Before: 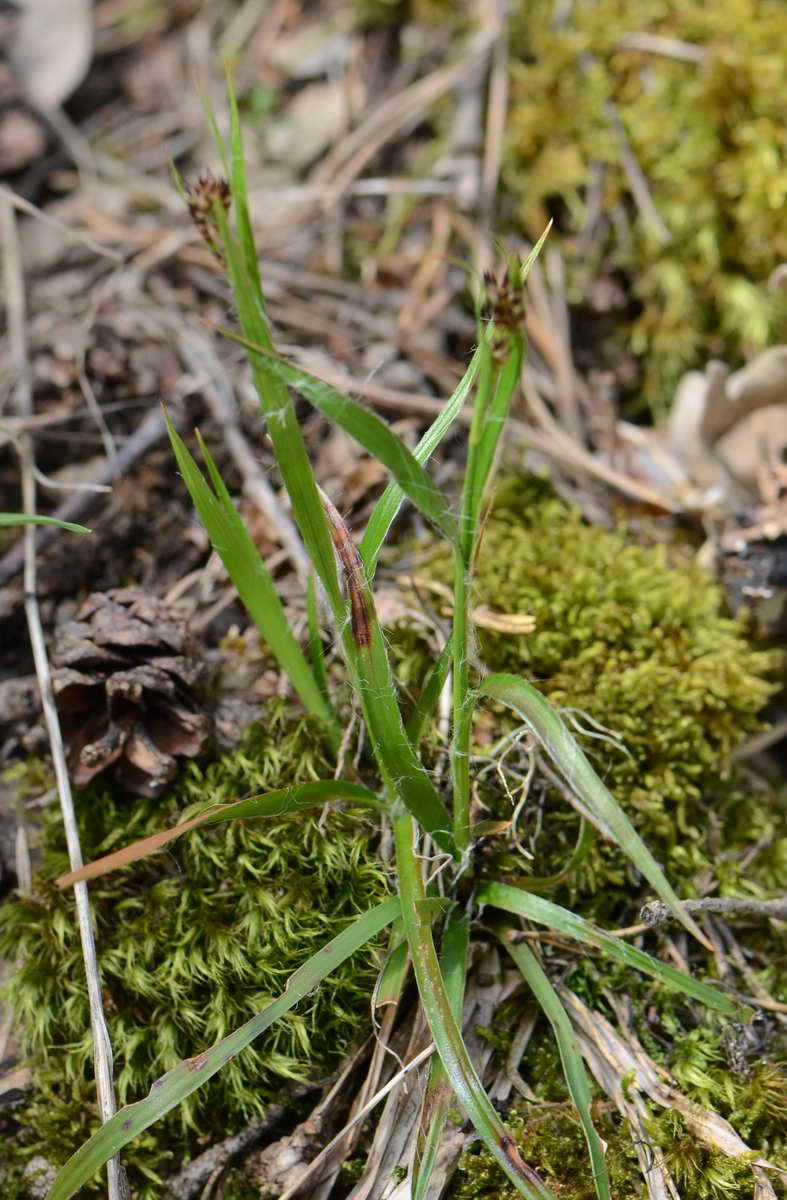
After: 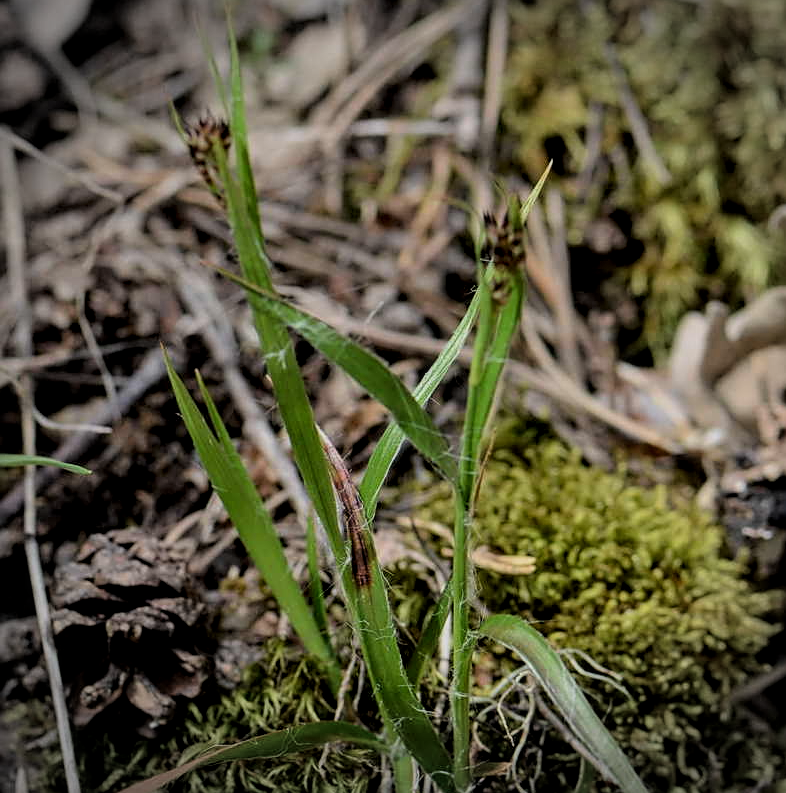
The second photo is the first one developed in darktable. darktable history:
crop and rotate: top 4.958%, bottom 28.911%
local contrast: on, module defaults
vignetting: fall-off start 89.25%, fall-off radius 43.51%, width/height ratio 1.162
filmic rgb: middle gray luminance 12.87%, black relative exposure -10.13 EV, white relative exposure 3.47 EV, target black luminance 0%, hardness 5.73, latitude 44.85%, contrast 1.233, highlights saturation mix 3.91%, shadows ↔ highlights balance 27.02%, iterations of high-quality reconstruction 10
sharpen: on, module defaults
exposure: exposure -0.492 EV, compensate exposure bias true, compensate highlight preservation false
